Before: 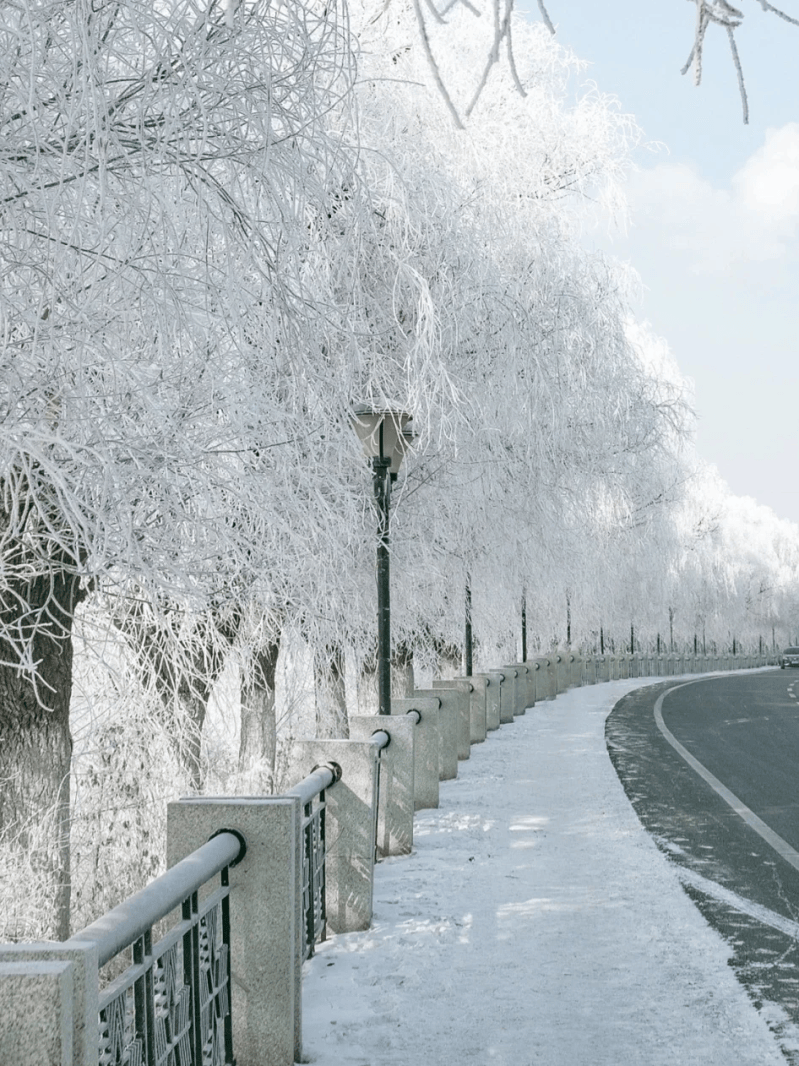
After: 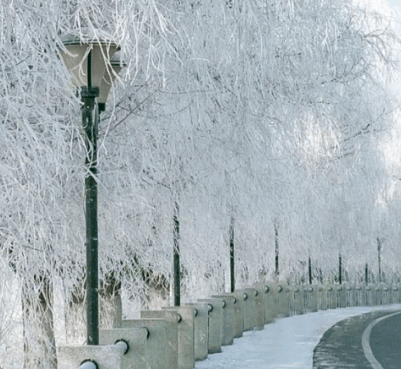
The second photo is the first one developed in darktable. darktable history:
velvia: strength 32%, mid-tones bias 0.2
crop: left 36.607%, top 34.735%, right 13.146%, bottom 30.611%
